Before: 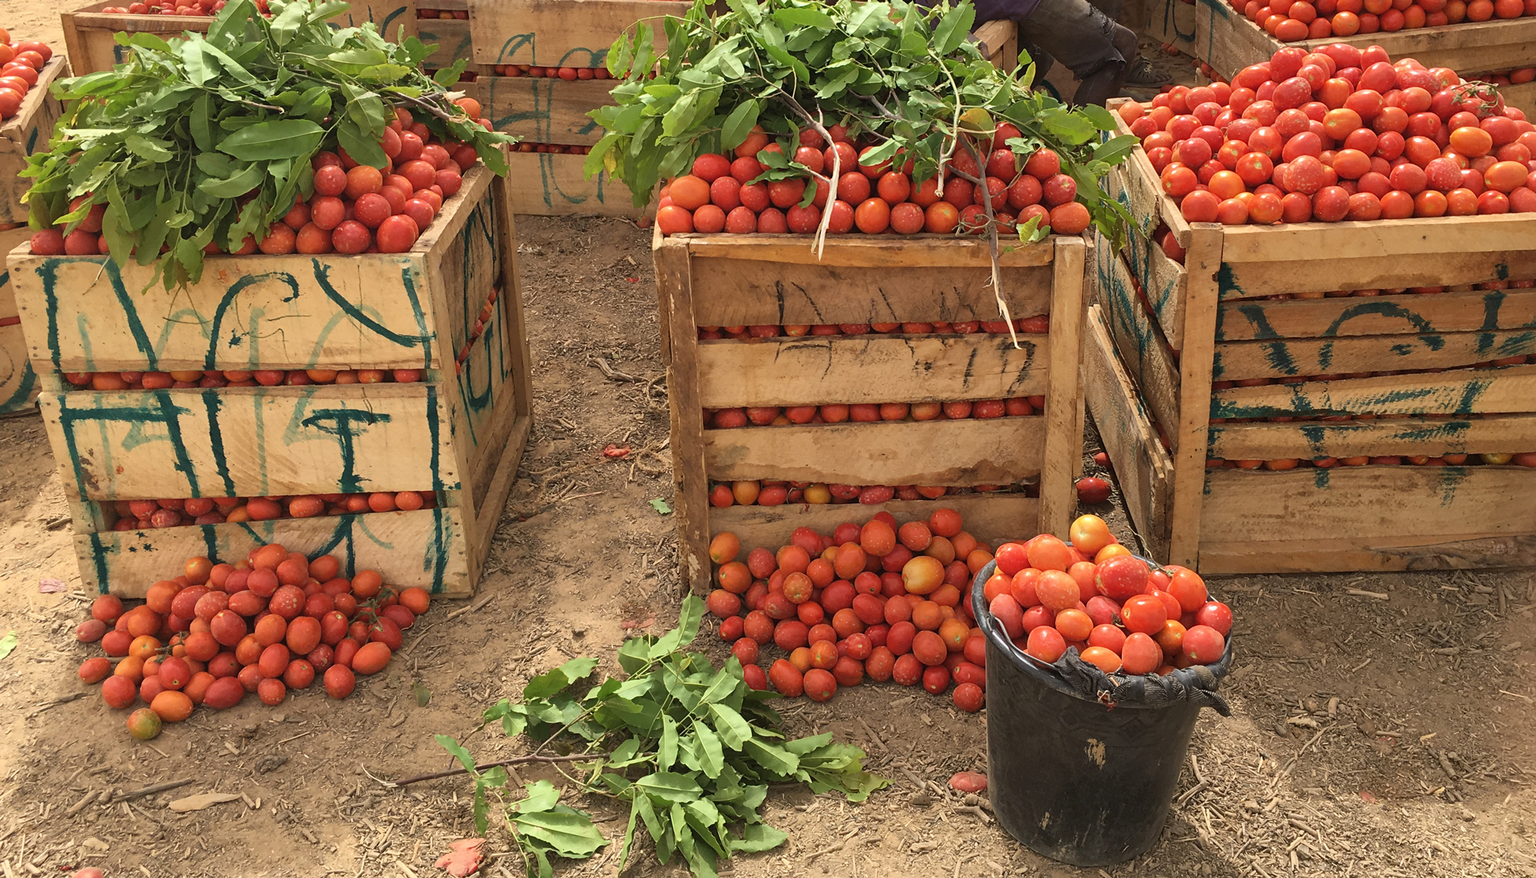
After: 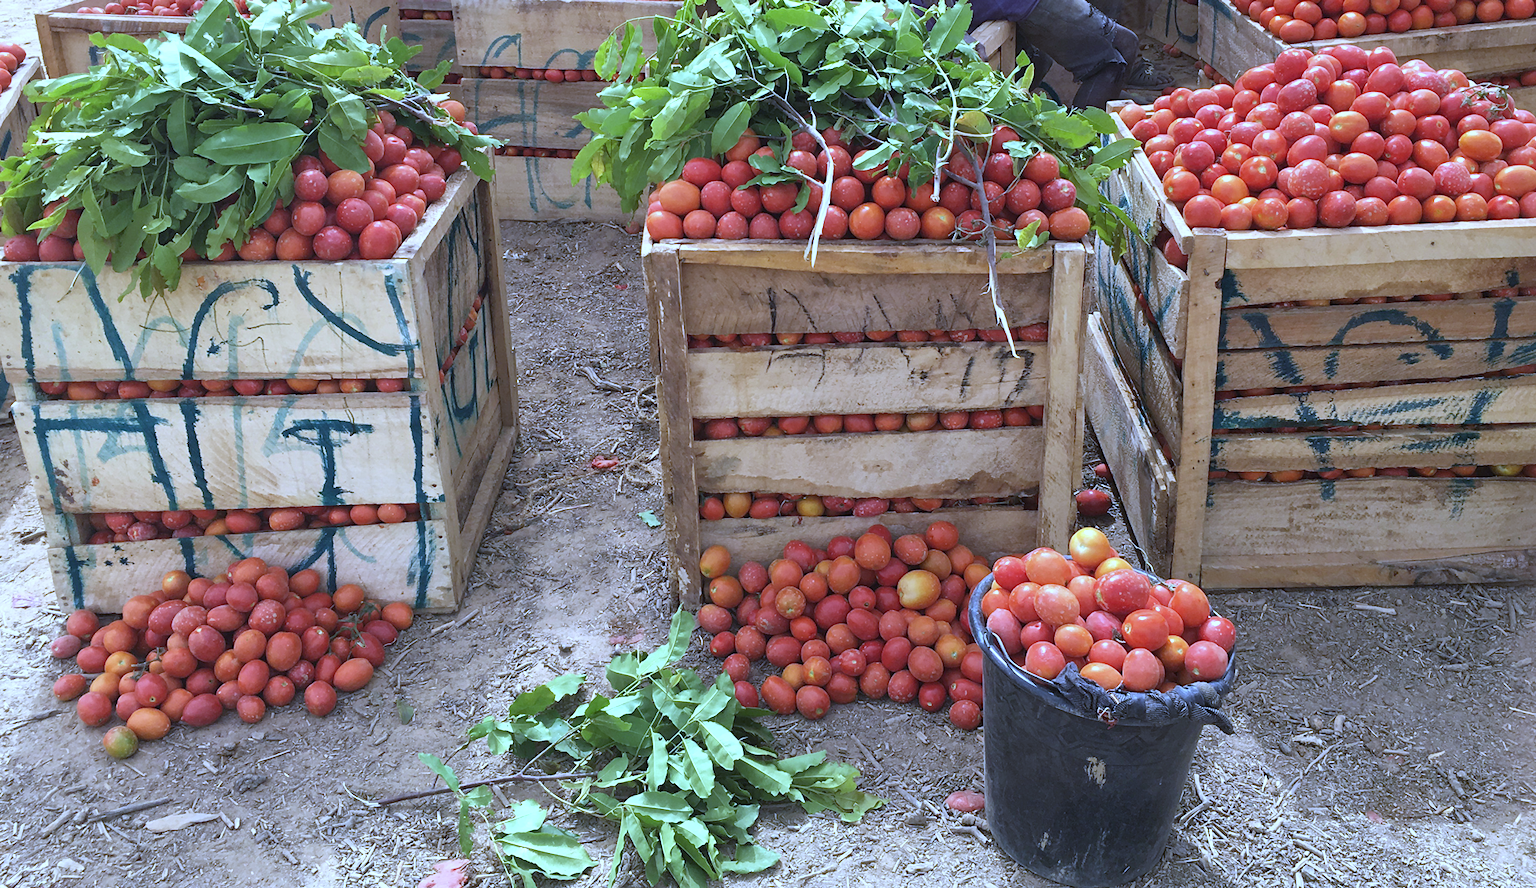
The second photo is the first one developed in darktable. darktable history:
exposure: black level correction 0, exposure 0.5 EV, compensate highlight preservation false
crop and rotate: left 1.774%, right 0.633%, bottom 1.28%
white balance: red 0.766, blue 1.537
